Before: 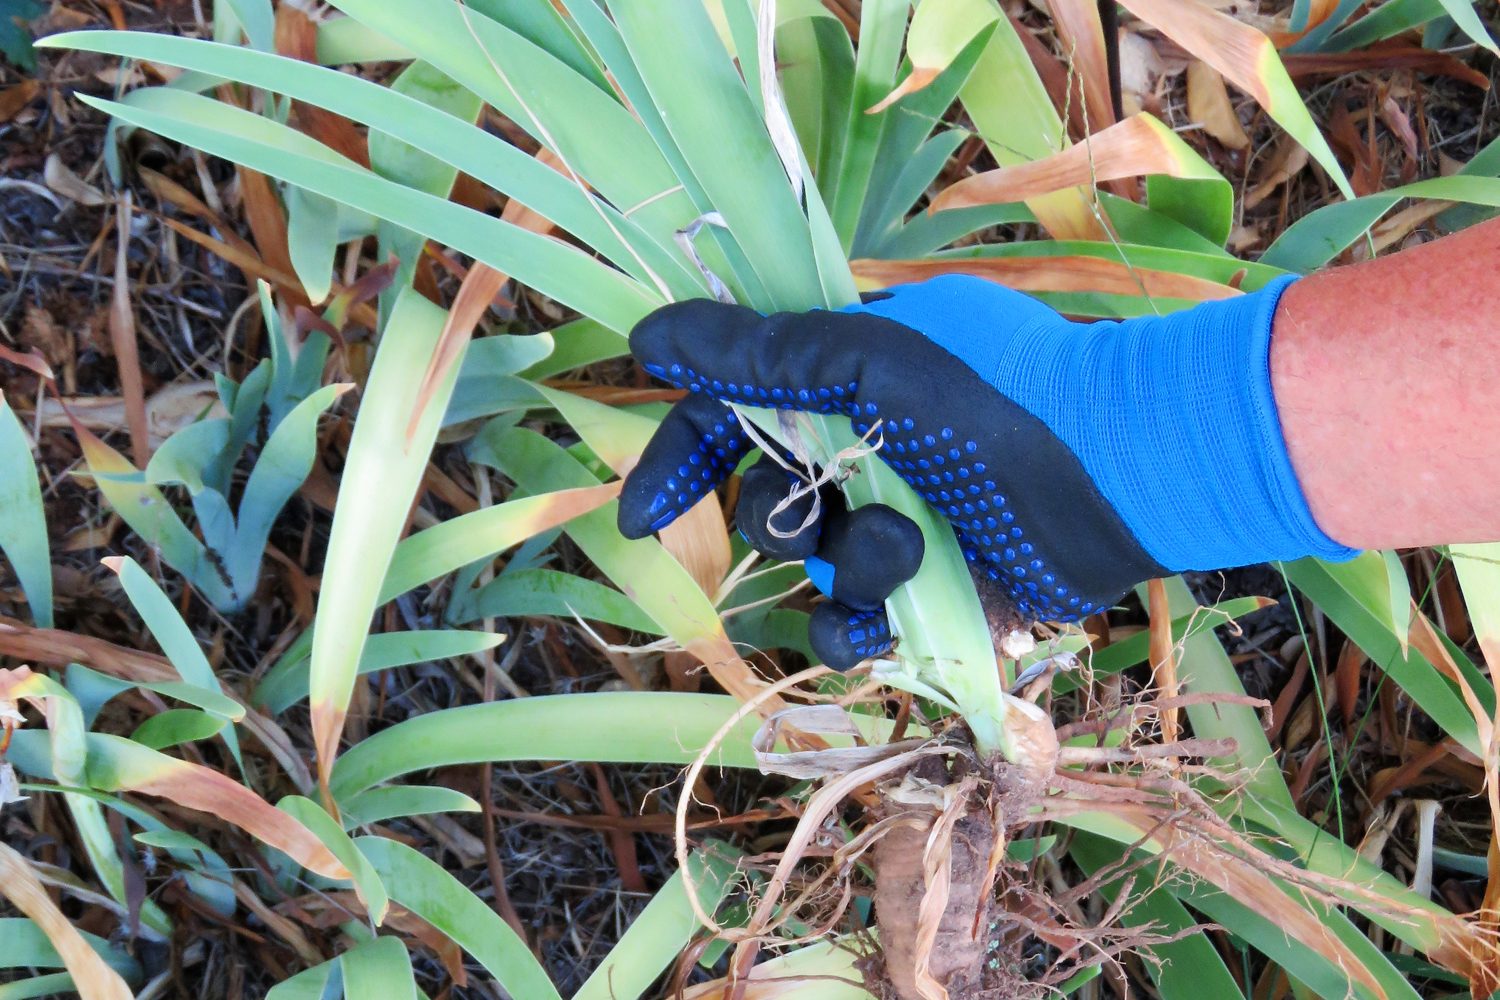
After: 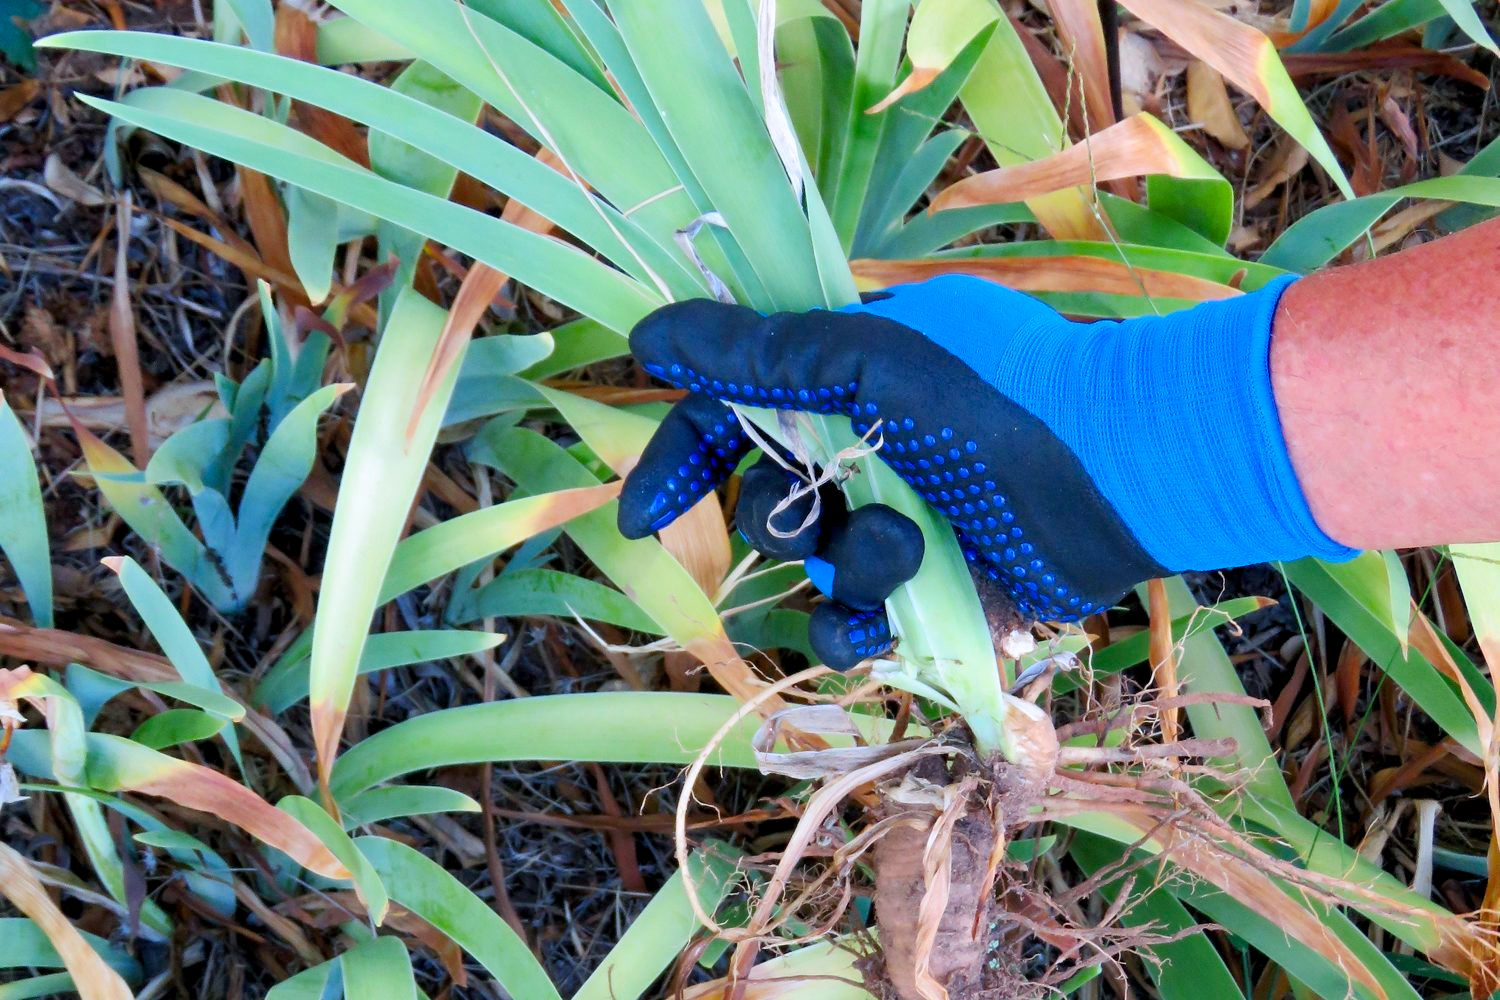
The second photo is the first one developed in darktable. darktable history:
color balance rgb: shadows lift › chroma 2%, shadows lift › hue 217.2°, power › hue 60°, highlights gain › chroma 1%, highlights gain › hue 69.6°, global offset › luminance -0.5%, perceptual saturation grading › global saturation 15%, global vibrance 15%
white balance: red 0.974, blue 1.044
local contrast: mode bilateral grid, contrast 15, coarseness 36, detail 105%, midtone range 0.2
